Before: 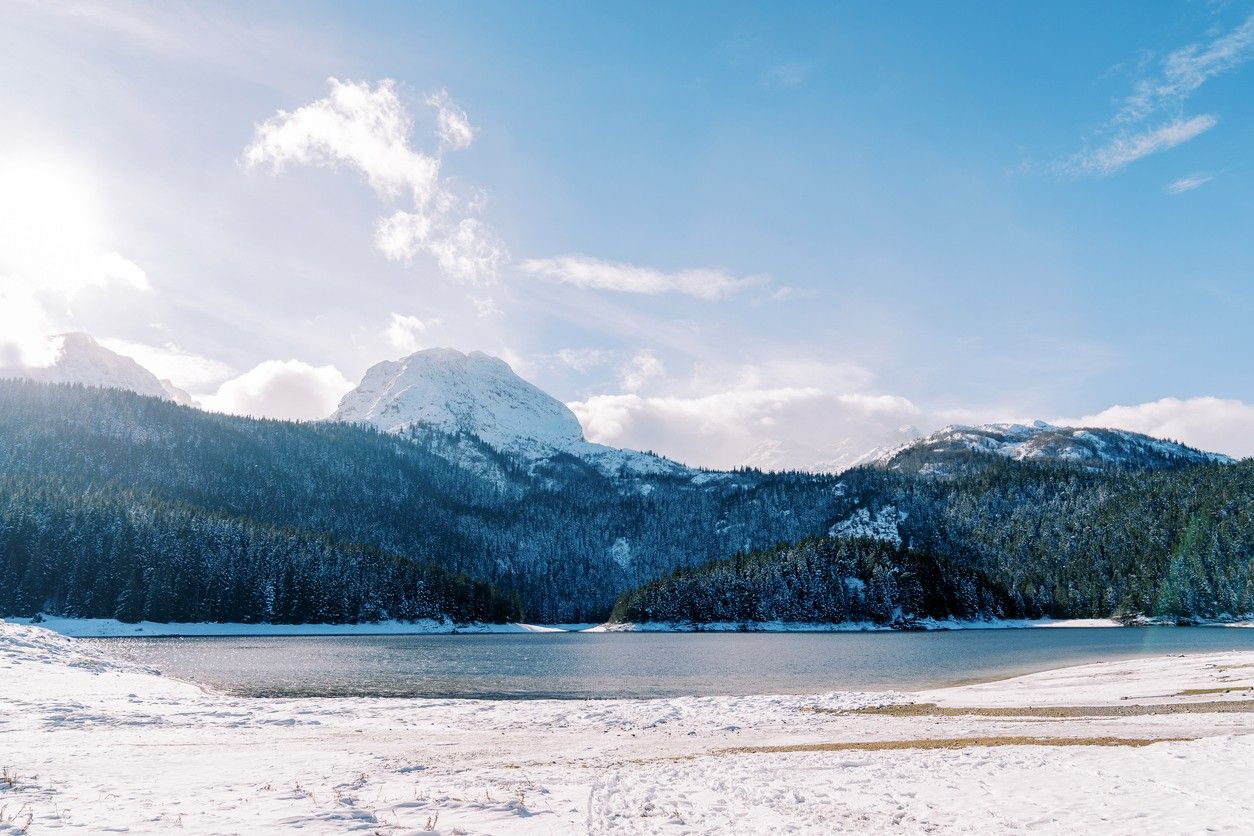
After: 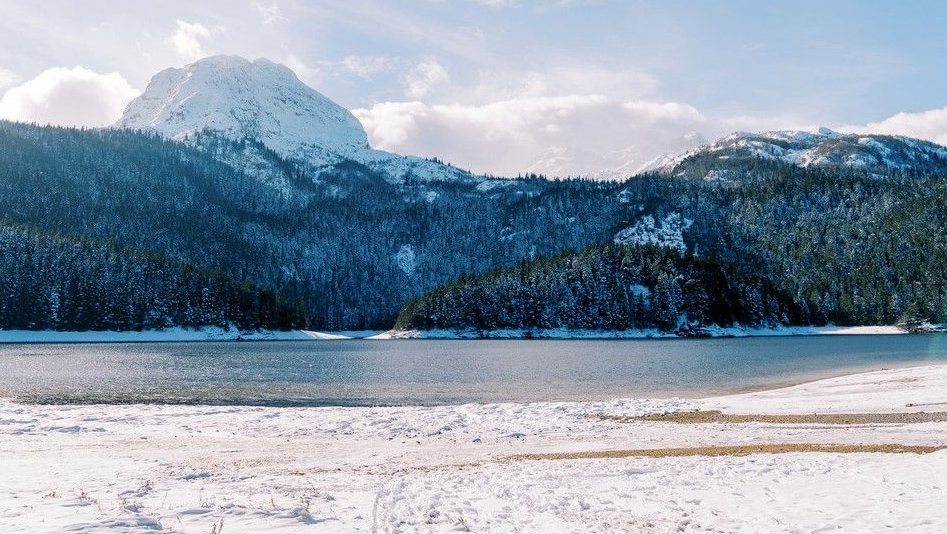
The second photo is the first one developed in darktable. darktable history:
crop and rotate: left 17.296%, top 35.08%, right 7.175%, bottom 1.024%
